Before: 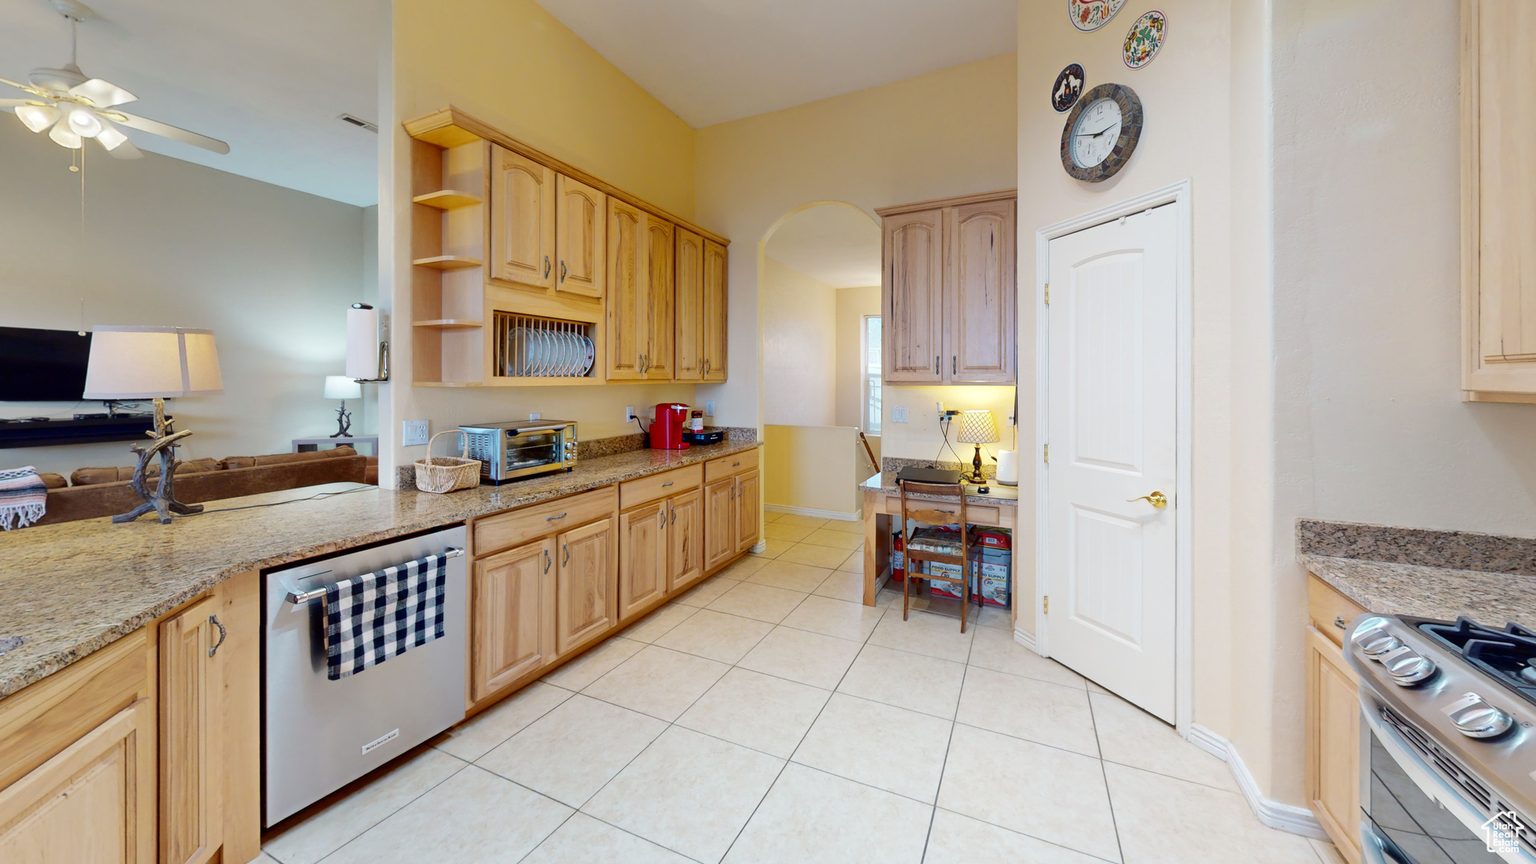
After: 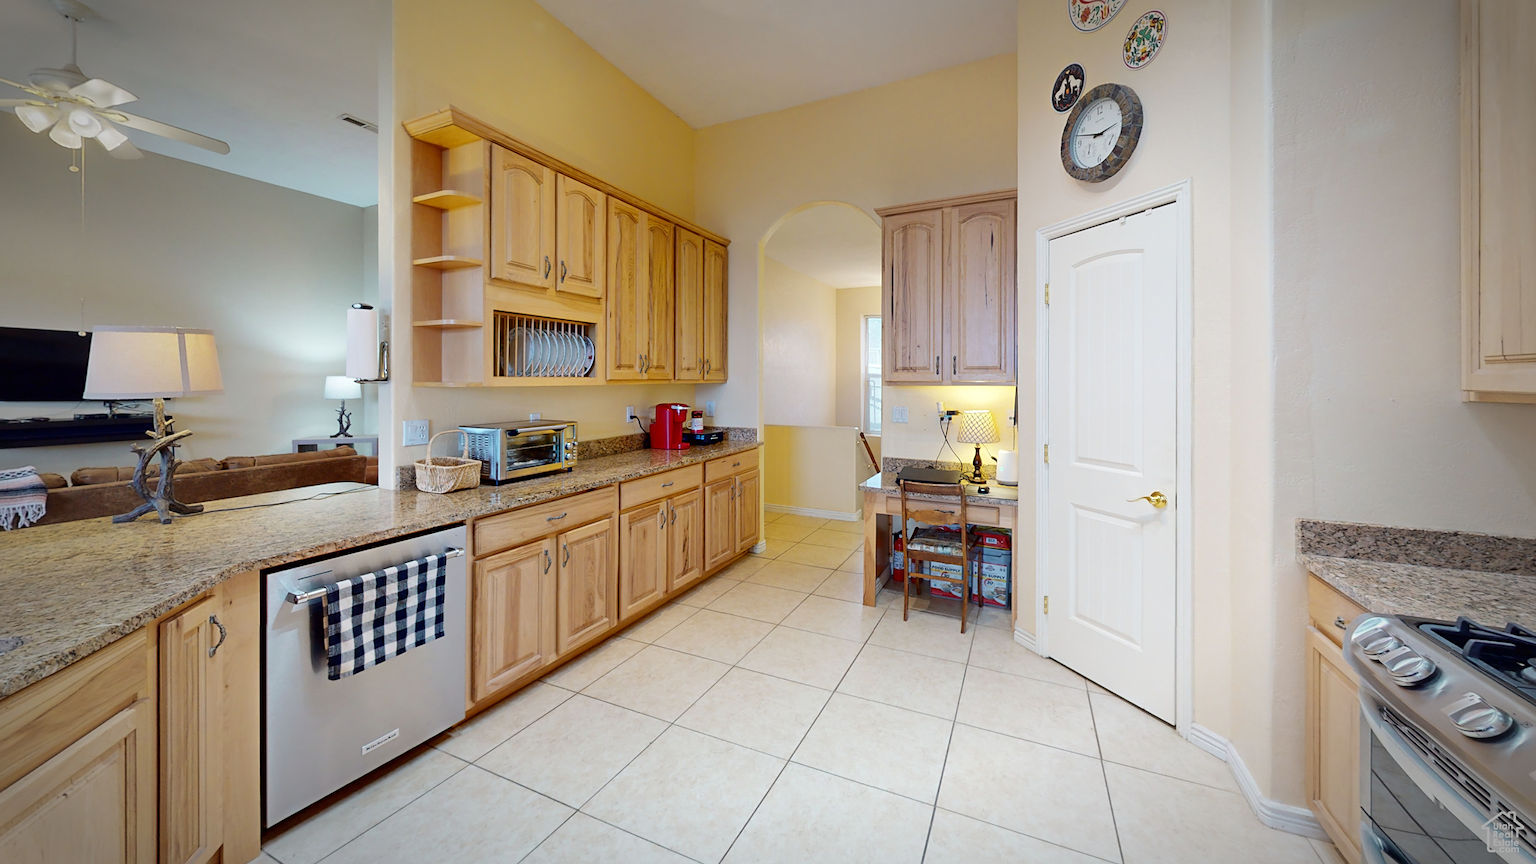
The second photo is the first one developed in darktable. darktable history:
sharpen: amount 0.2
vignetting: fall-off start 70.97%, brightness -0.584, saturation -0.118, width/height ratio 1.333
